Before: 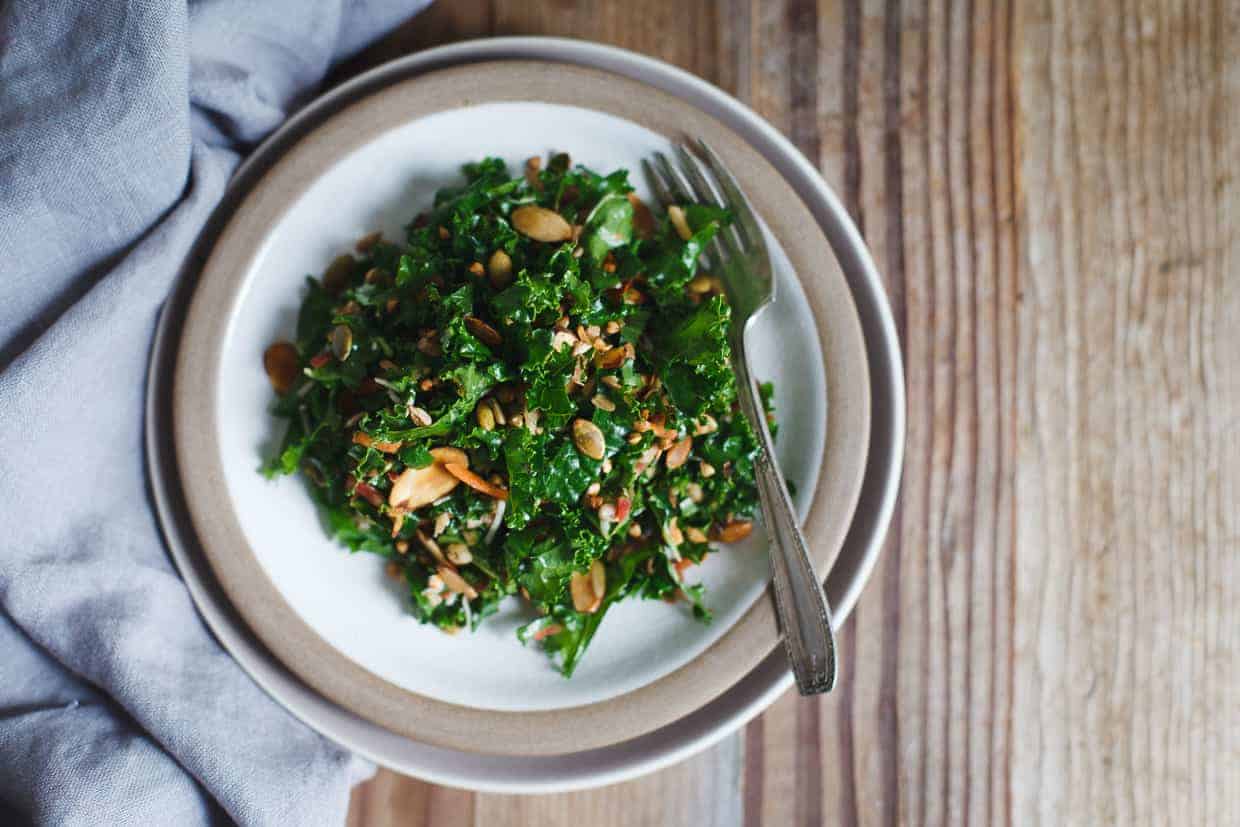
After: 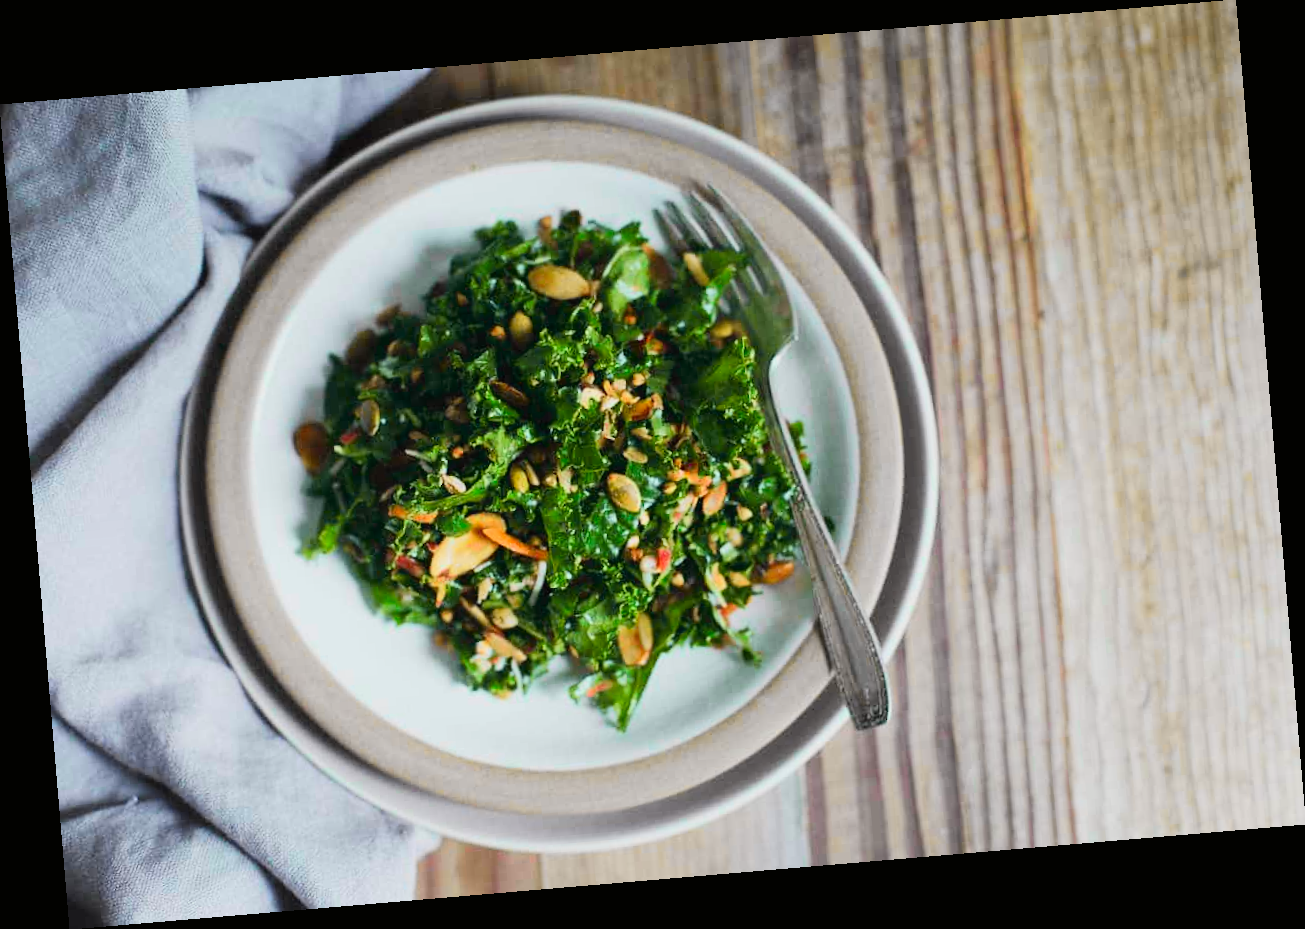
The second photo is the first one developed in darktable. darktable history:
tone curve: curves: ch0 [(0, 0.005) (0.103, 0.097) (0.18, 0.207) (0.384, 0.465) (0.491, 0.585) (0.629, 0.726) (0.84, 0.866) (1, 0.947)]; ch1 [(0, 0) (0.172, 0.123) (0.324, 0.253) (0.396, 0.388) (0.478, 0.461) (0.499, 0.497) (0.532, 0.515) (0.57, 0.584) (0.635, 0.675) (0.805, 0.892) (1, 1)]; ch2 [(0, 0) (0.411, 0.424) (0.496, 0.501) (0.515, 0.507) (0.553, 0.562) (0.604, 0.642) (0.708, 0.768) (0.839, 0.916) (1, 1)], color space Lab, independent channels, preserve colors none
rotate and perspective: rotation -4.86°, automatic cropping off
exposure: exposure -0.064 EV, compensate highlight preservation false
